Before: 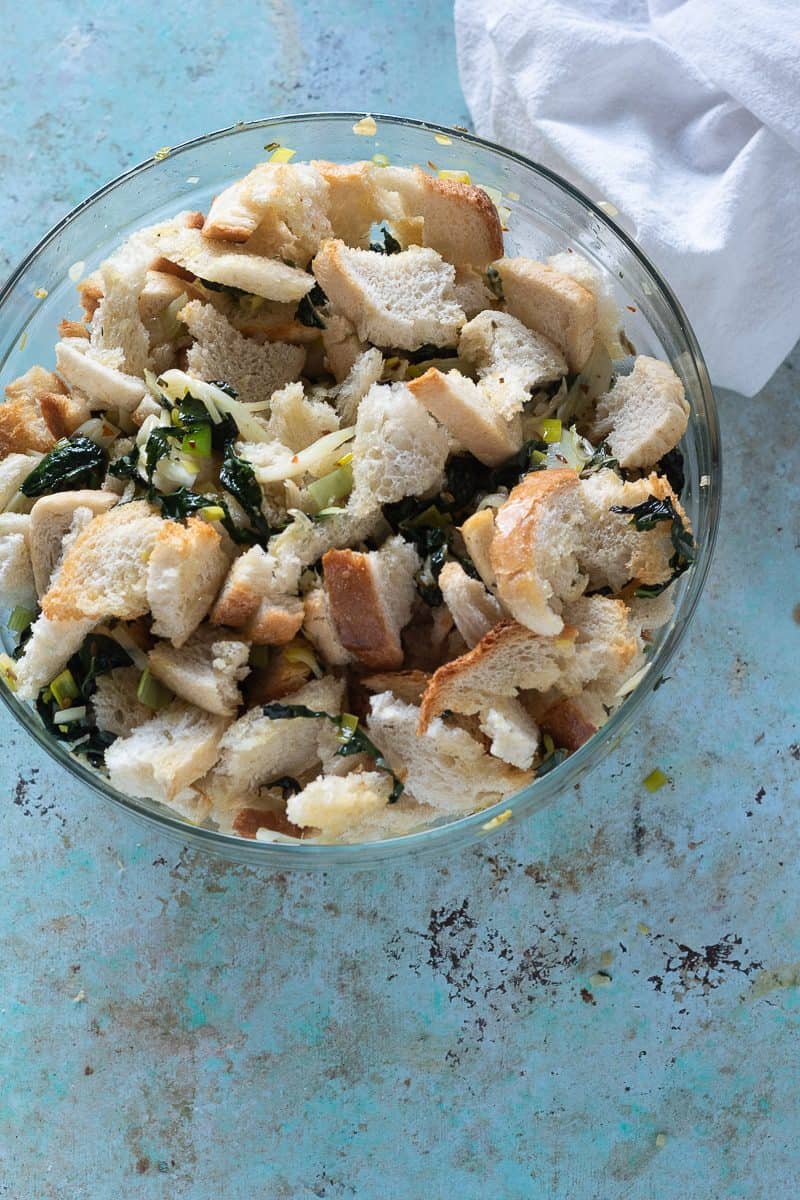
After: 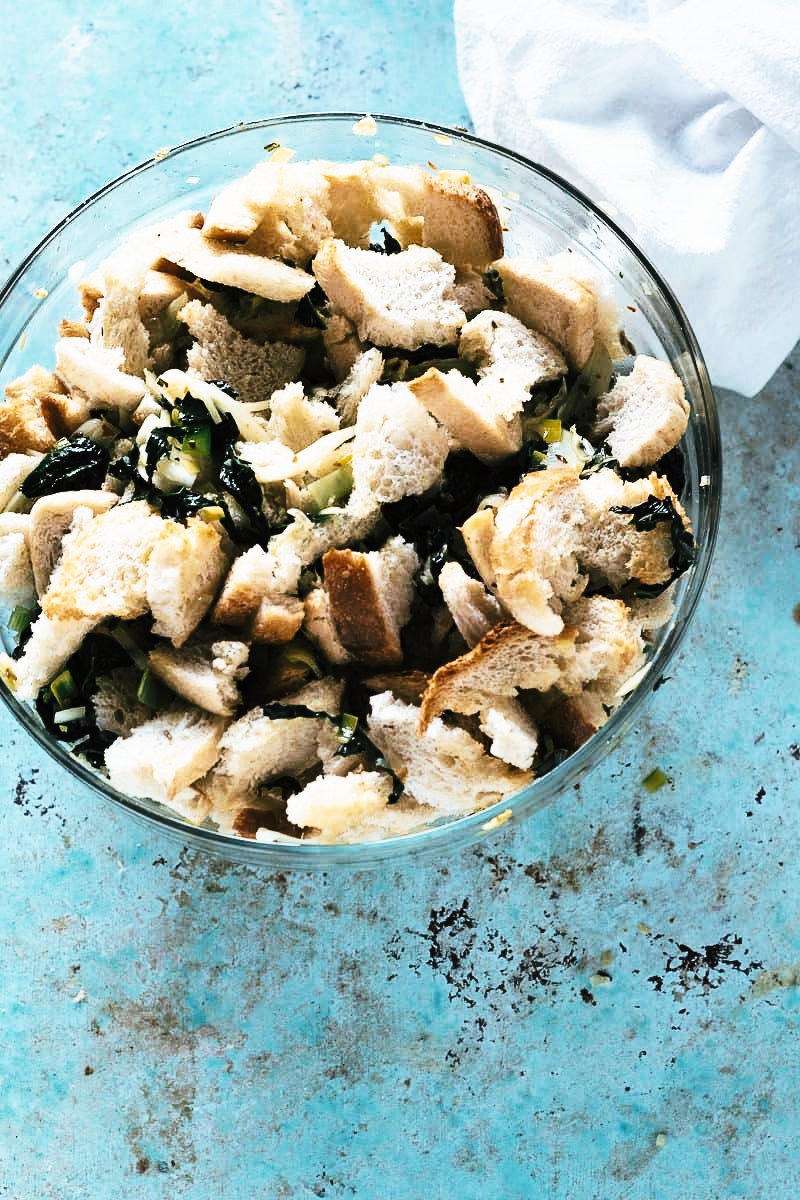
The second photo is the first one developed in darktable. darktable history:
tone curve: curves: ch0 [(0, 0) (0.003, 0.003) (0.011, 0.006) (0.025, 0.012) (0.044, 0.02) (0.069, 0.023) (0.1, 0.029) (0.136, 0.037) (0.177, 0.058) (0.224, 0.084) (0.277, 0.137) (0.335, 0.209) (0.399, 0.336) (0.468, 0.478) (0.543, 0.63) (0.623, 0.789) (0.709, 0.903) (0.801, 0.967) (0.898, 0.987) (1, 1)], preserve colors none
color look up table: target L [97.31, 84.3, 84.08, 66.02, 62.27, 54.42, 65.34, 74.89, 62.78, 47.88, 34.38, 23.09, 2.847, 200, 74.28, 63.6, 69.68, 53.6, 42.65, 45.9, 52.86, 42.86, 31.57, 28.84, 15.7, 15.4, 84.36, 69.48, 63.22, 41.88, 49.76, 54.54, 42.94, 50, 40.42, 39.77, 35.34, 32.56, 33.44, 33.58, 26.24, 8.474, 53.82, 73.21, 53.26, 52.58, 50.74, 36.23, 30.83], target a [-0.321, 4.421, -17.25, 2.864, -23.87, -16.63, -4.036, -4.189, -20.39, -24.2, -15.36, -17.44, -0.198, 0, 12.55, 5.788, 7.458, 25.07, 34.6, 22.11, 9.81, 6.88, 21.72, 22.27, -0.829, 5.968, 6.218, 17.44, -1.12, 36.34, 32.94, 8.454, 37.04, 17.35, 31.62, -3.963, 7.118, 27.84, 0.314, -0.065, 30.04, 4.677, -15.58, -15.31, -15.71, -14.45, -13.96, -8.398, -7.088], target b [8.85, 19.82, -8.574, 41.98, 2.213, -9.402, 41.05, 20.88, 9.727, 22.71, 10.04, 12.62, 0.89, 0, 0.546, 40.06, 23.13, -1.453, 23.77, 30.4, 12.21, 27.92, 40.66, 32.88, 4.772, 16.3, -3.368, -14.58, 1.056, -17.74, -15.84, -22.79, -22.59, -6.22, -17.07, -17.28, -21.05, -5.271, -17.2, -16.68, -30.79, -10.83, -10.84, -13, -9.77, -11.94, -10.94, -5.985, -9.525], num patches 49
